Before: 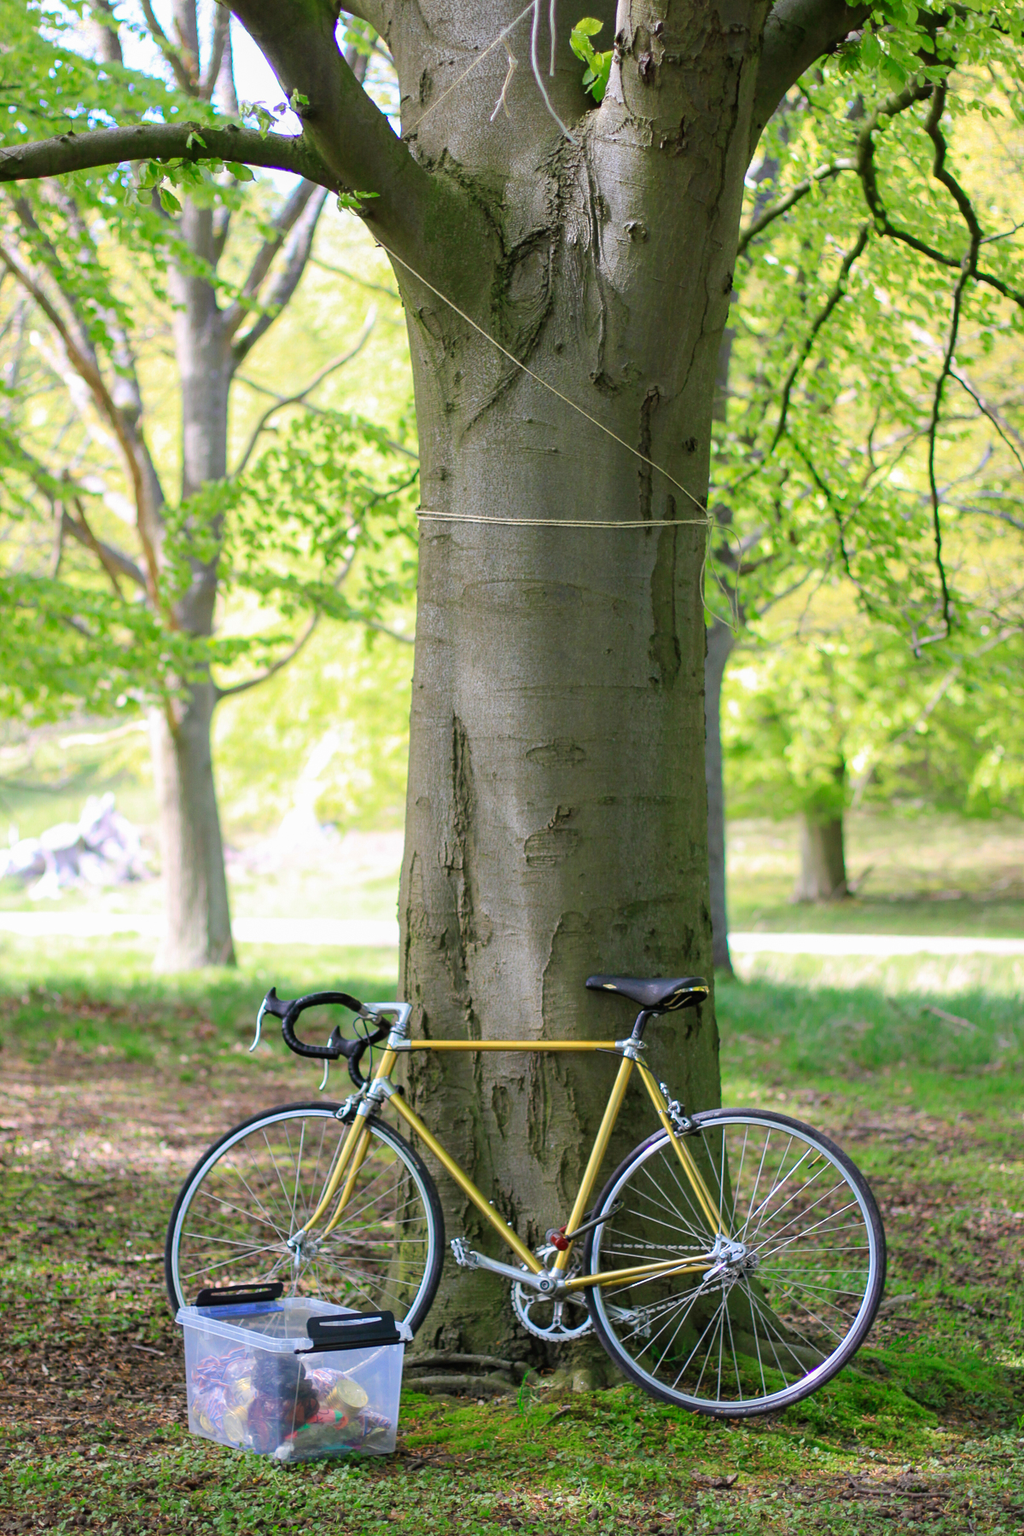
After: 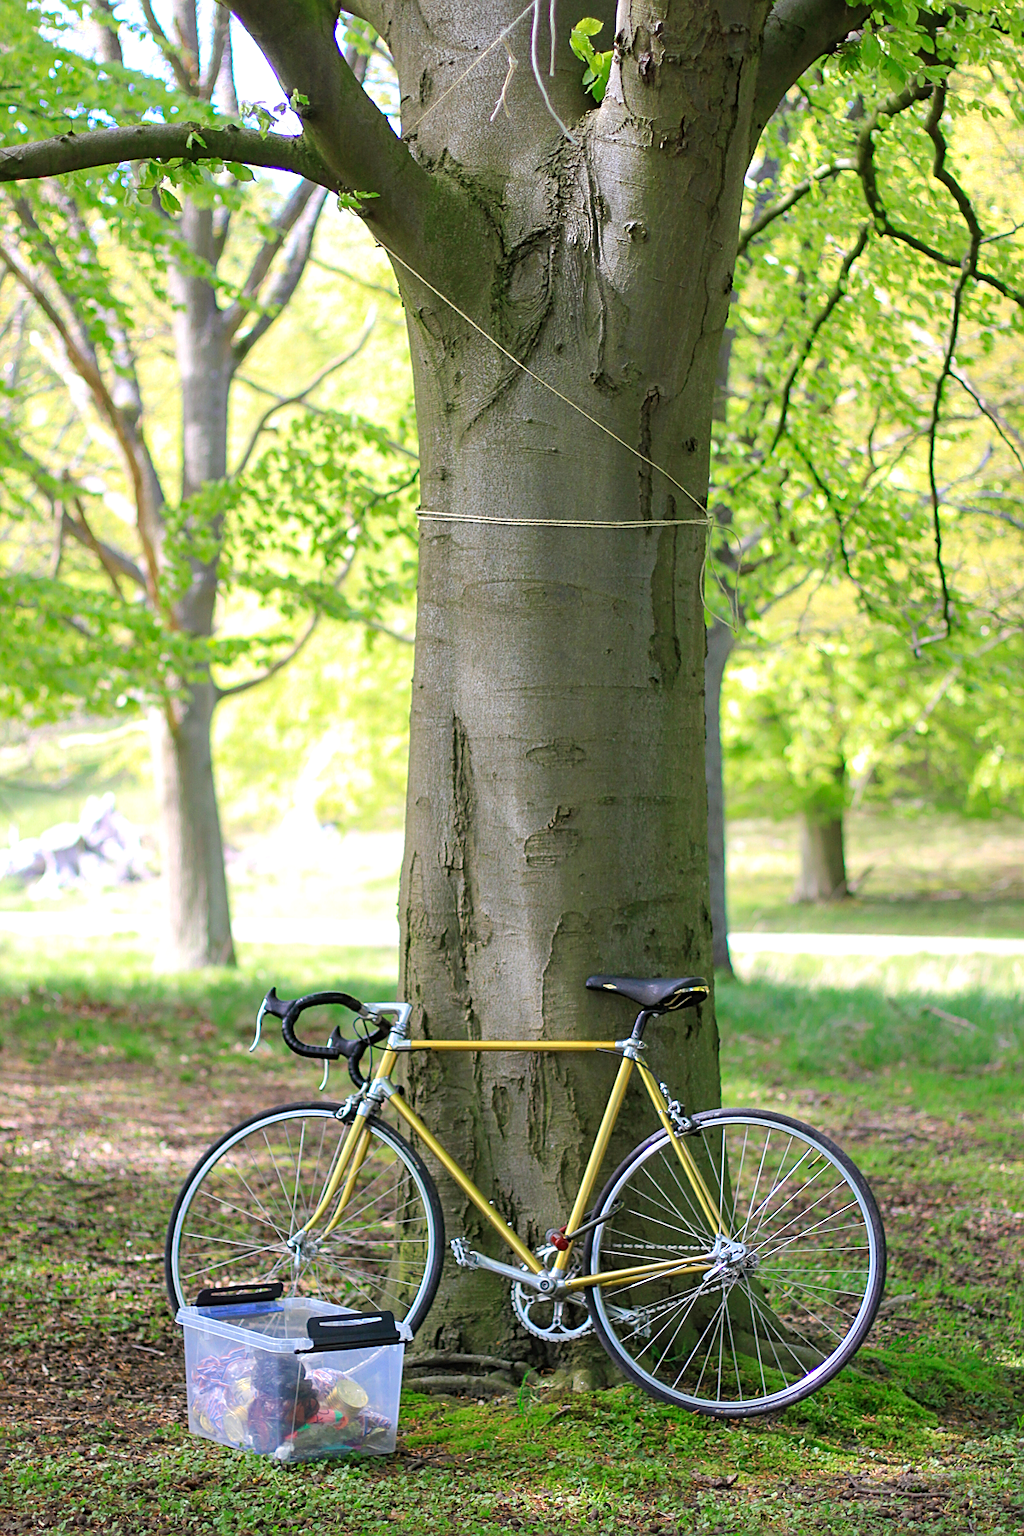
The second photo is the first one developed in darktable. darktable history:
shadows and highlights: shadows 24.92, highlights -26.43
exposure: exposure 0.203 EV, compensate highlight preservation false
sharpen: on, module defaults
